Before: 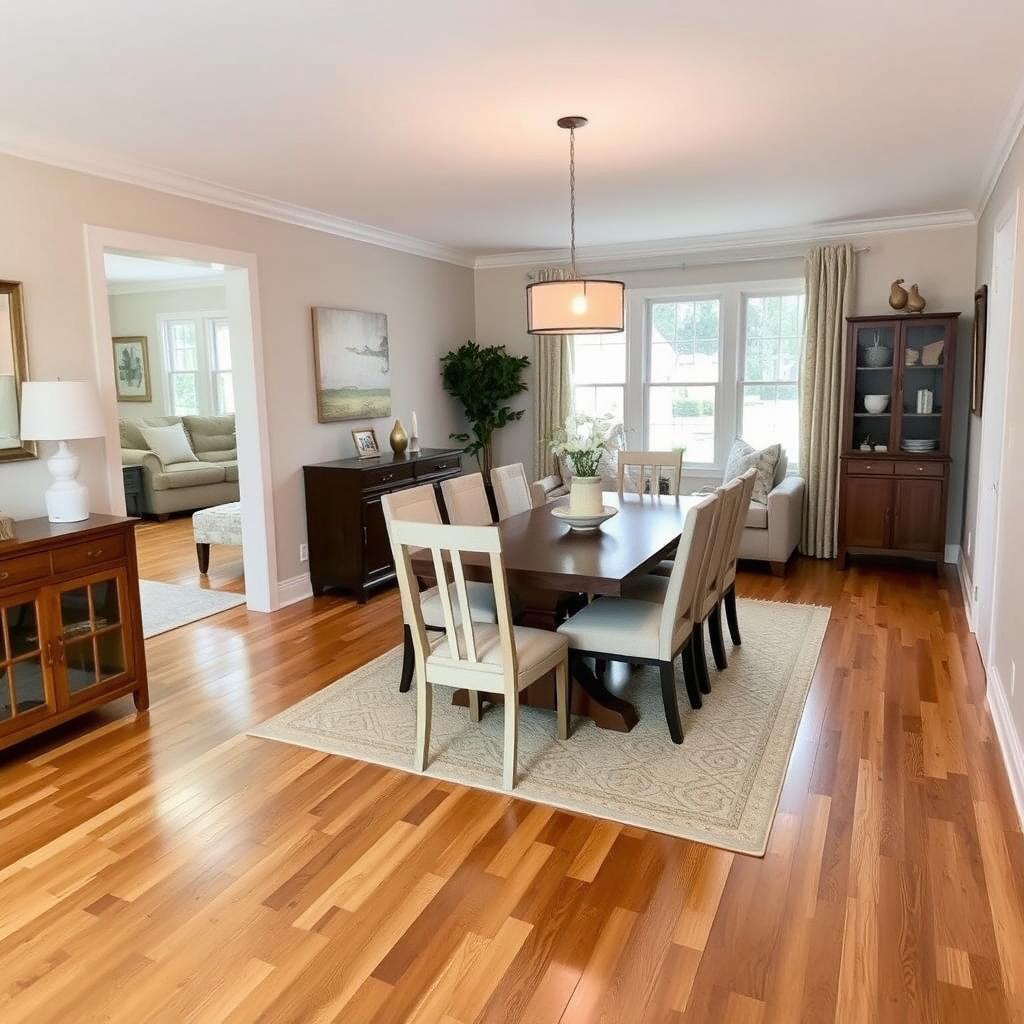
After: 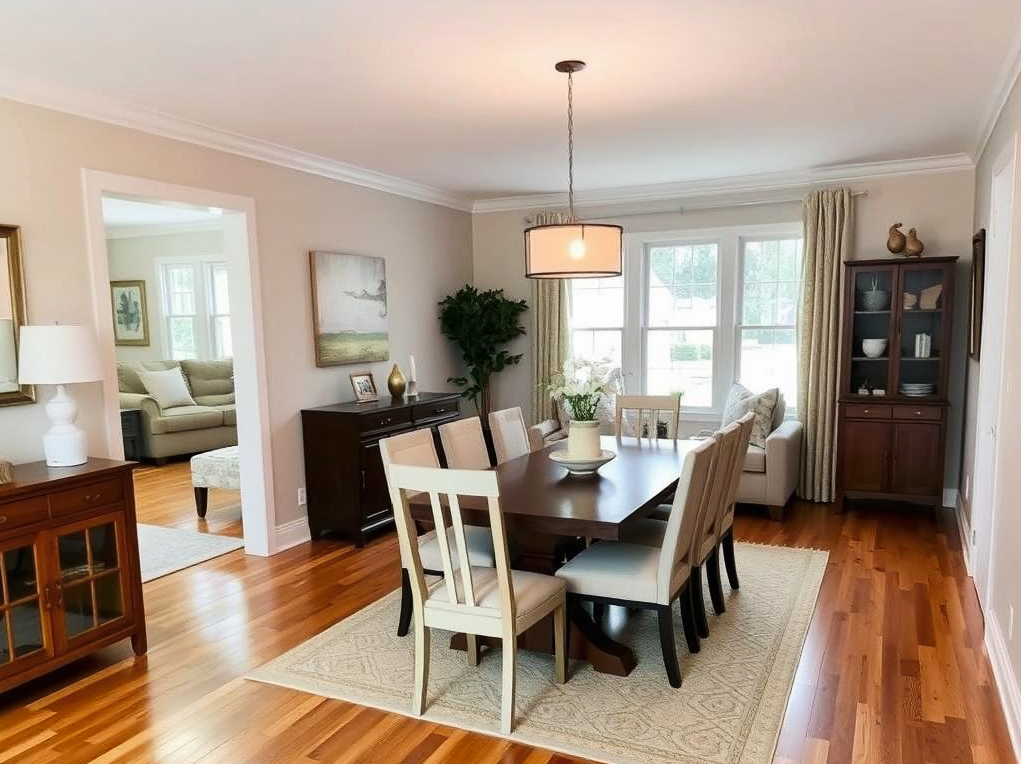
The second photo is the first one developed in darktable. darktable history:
crop: left 0.227%, top 5.547%, bottom 19.78%
tone curve: curves: ch0 [(0, 0) (0.227, 0.17) (0.766, 0.774) (1, 1)]; ch1 [(0, 0) (0.114, 0.127) (0.437, 0.452) (0.498, 0.495) (0.579, 0.576) (1, 1)]; ch2 [(0, 0) (0.233, 0.259) (0.493, 0.492) (0.568, 0.579) (1, 1)], preserve colors none
